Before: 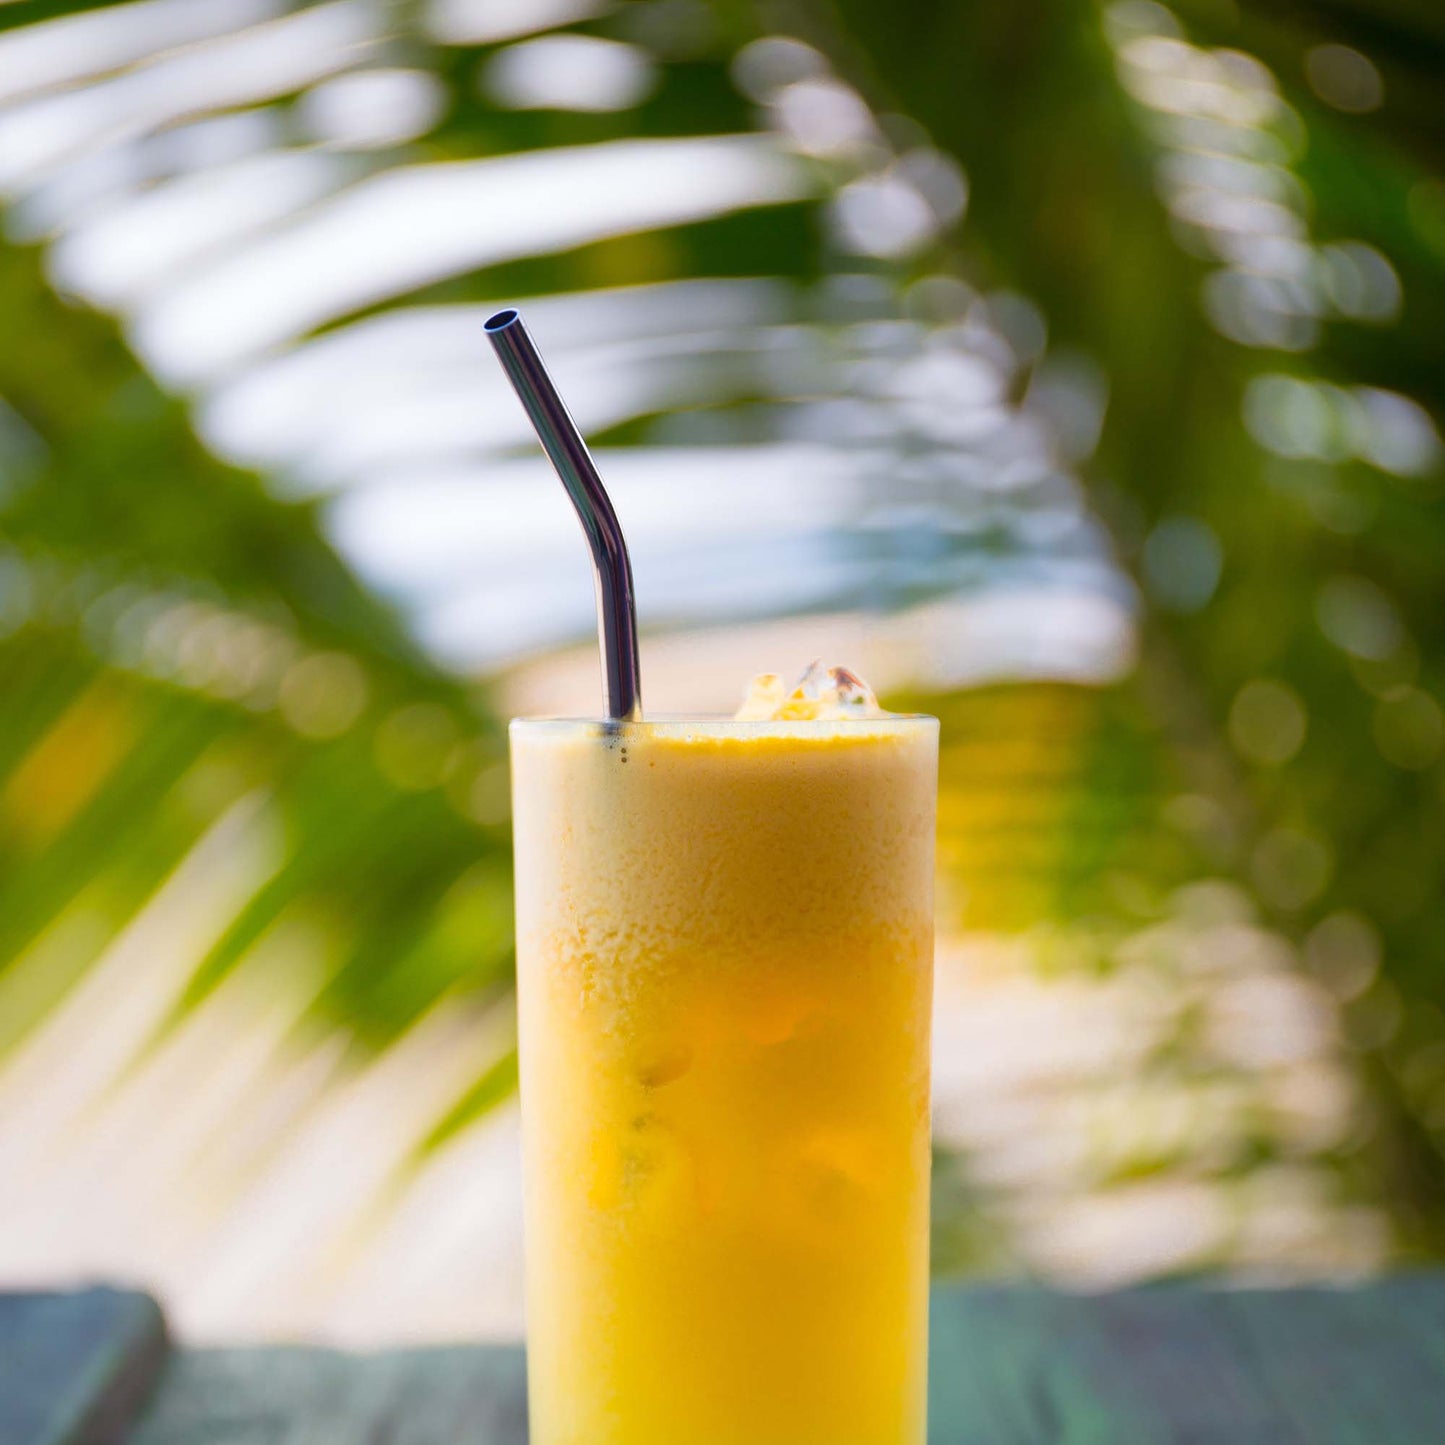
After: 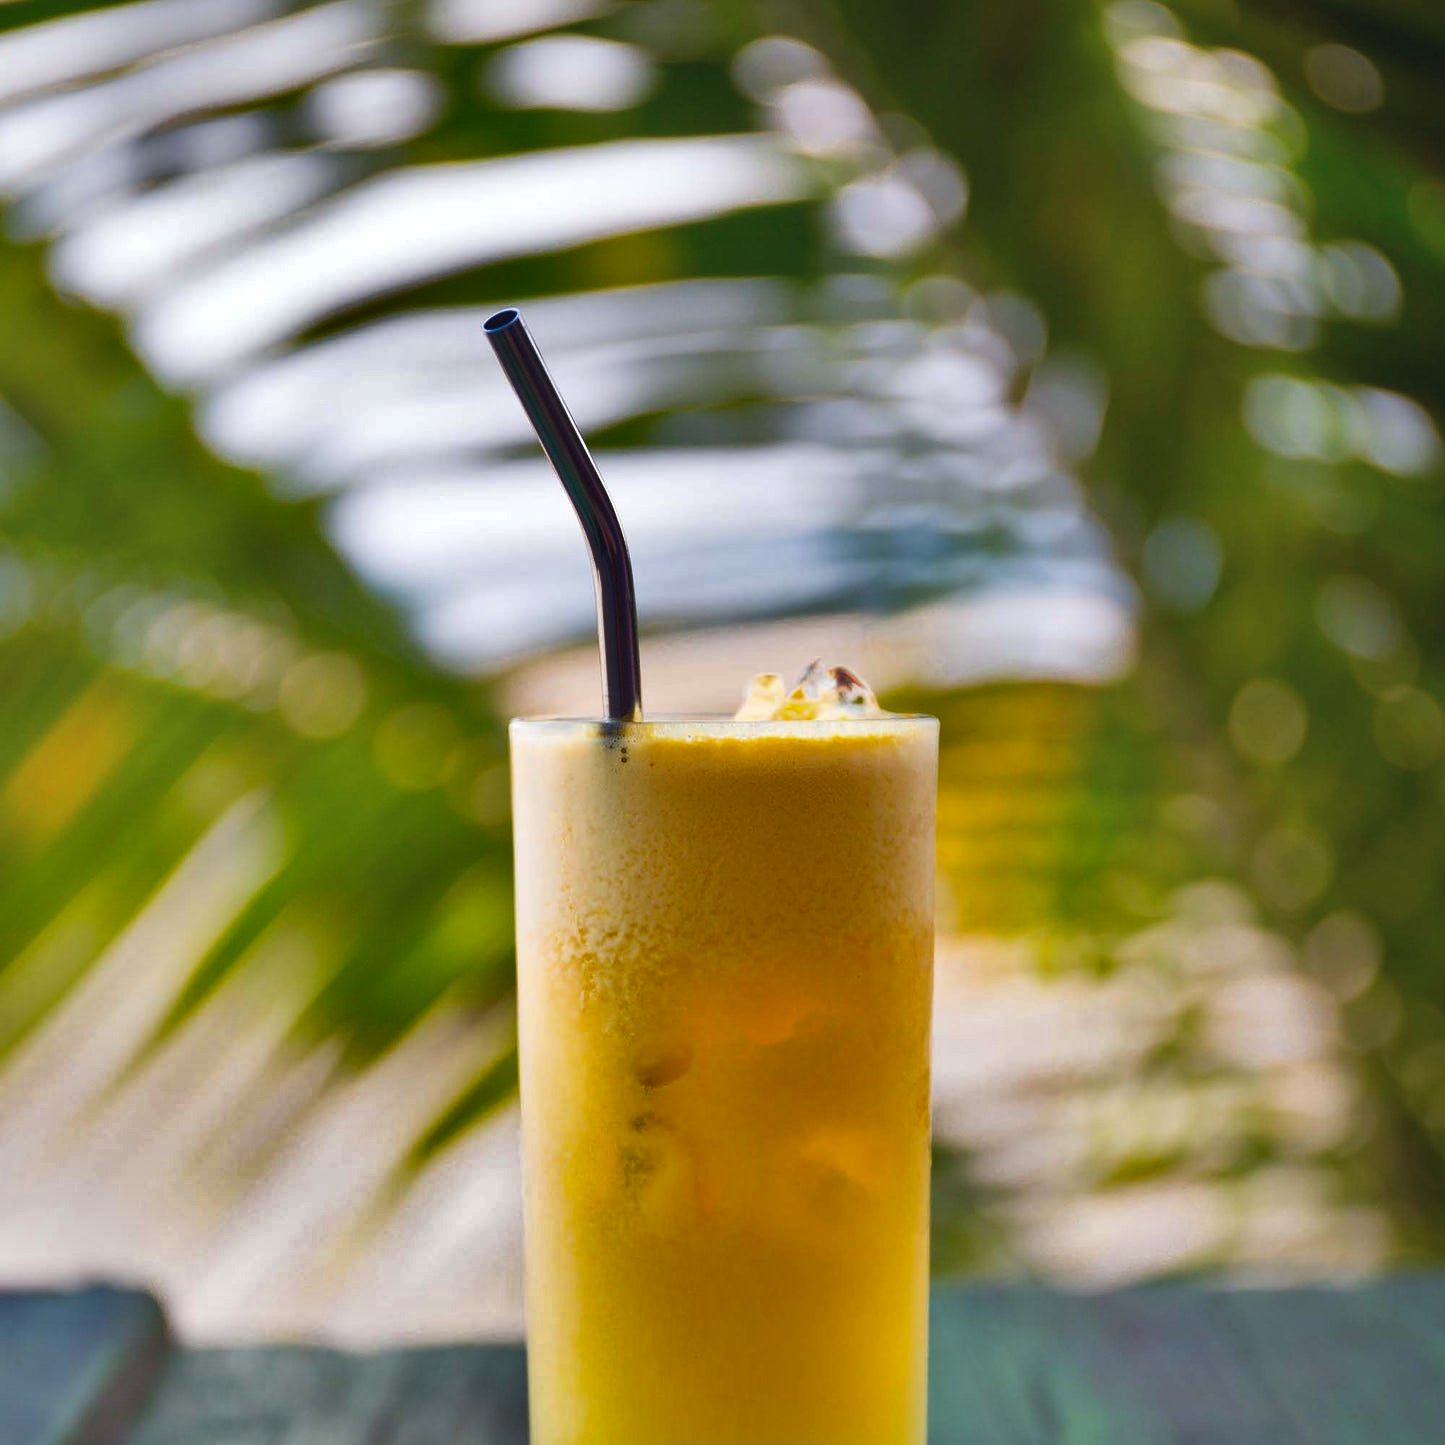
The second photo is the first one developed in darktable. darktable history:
shadows and highlights: shadows 20.91, highlights -82.73, soften with gaussian
exposure: black level correction -0.005, exposure 0.054 EV, compensate highlight preservation false
